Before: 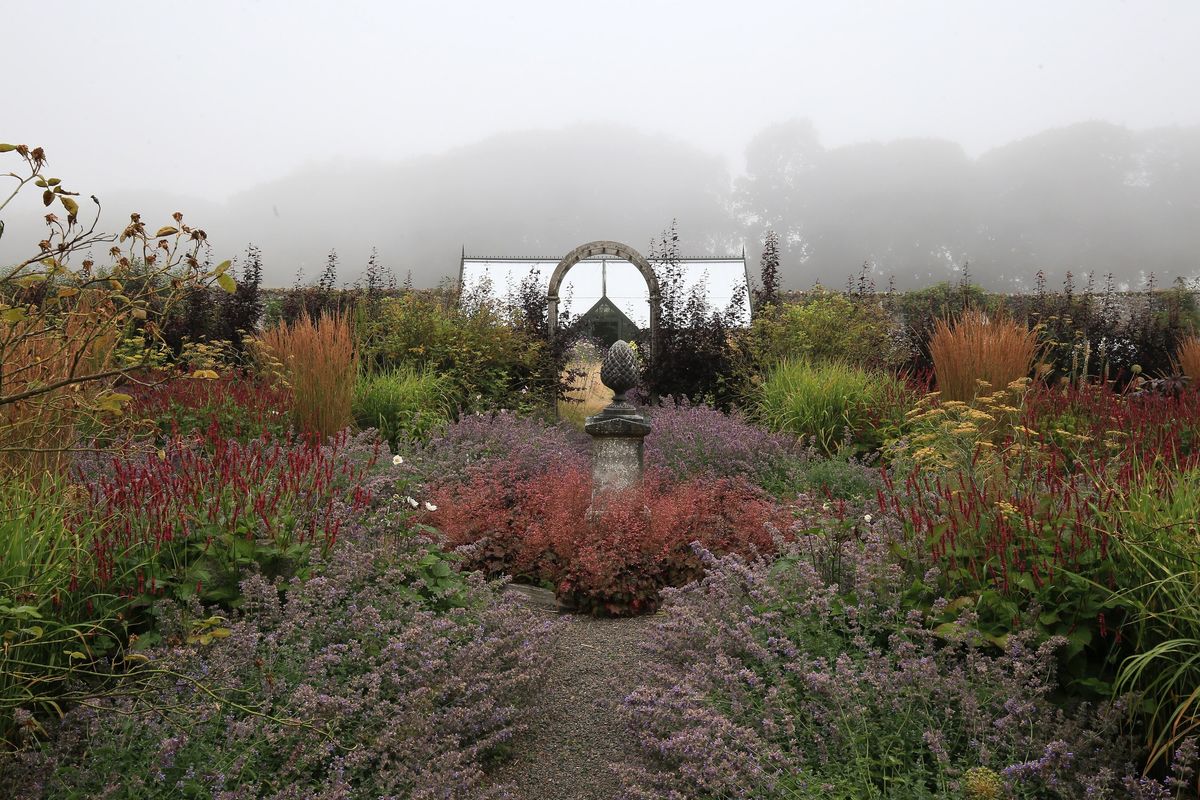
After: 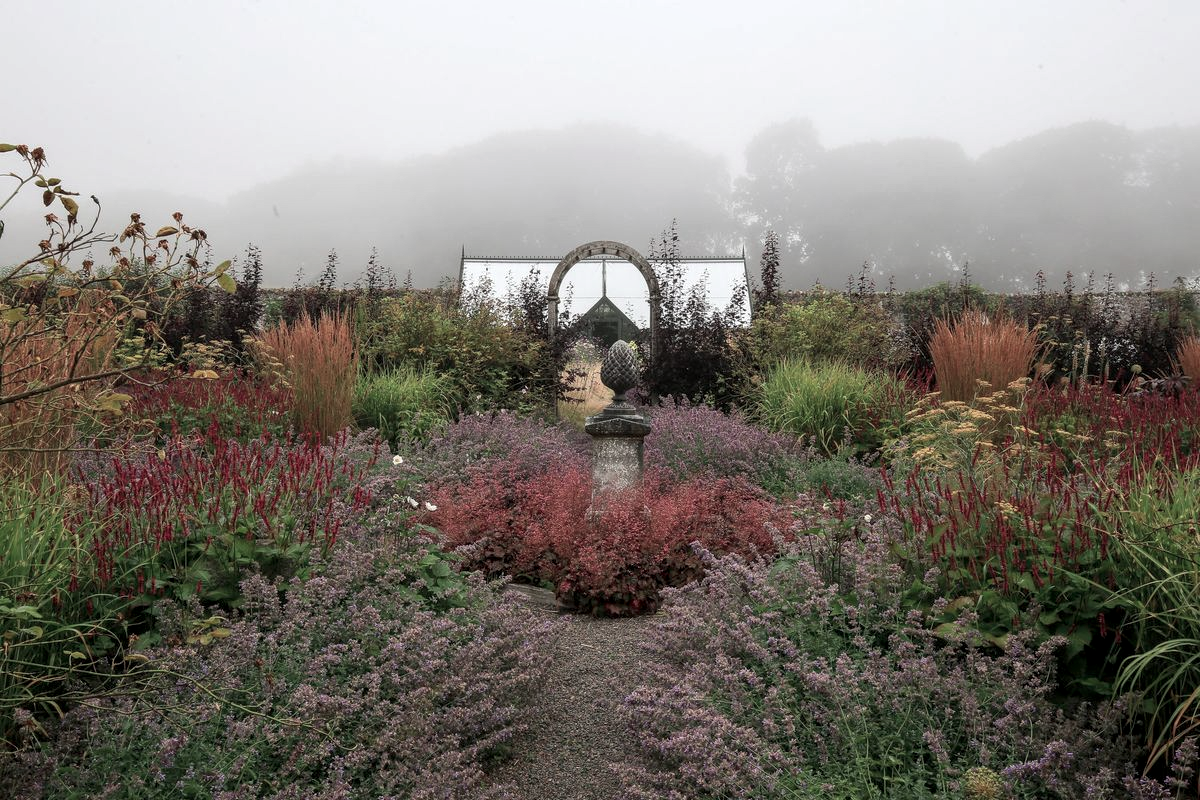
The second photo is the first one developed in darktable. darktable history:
local contrast: on, module defaults
color contrast: blue-yellow contrast 0.7
